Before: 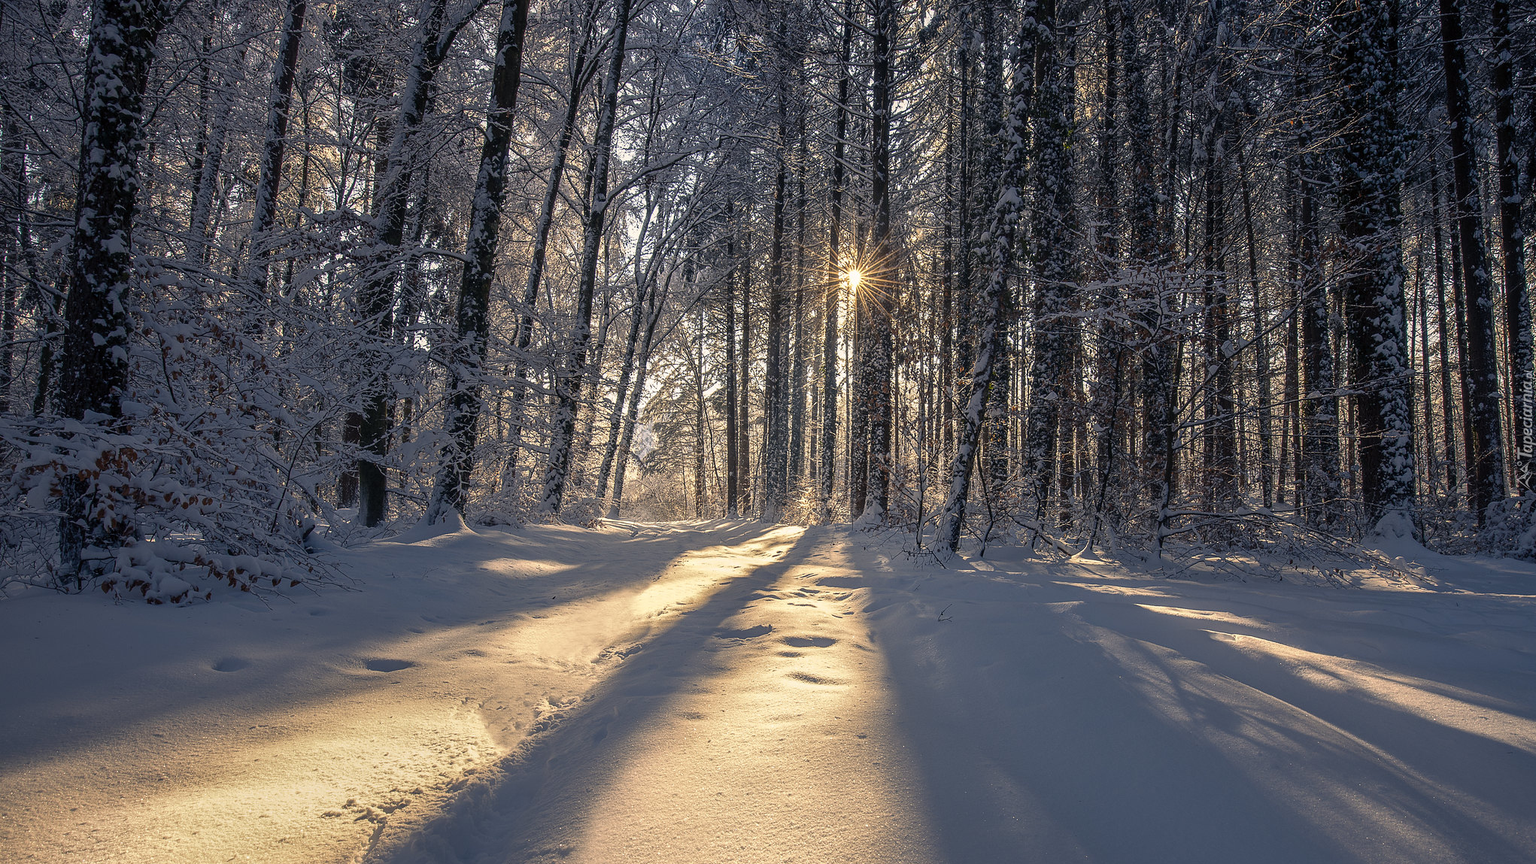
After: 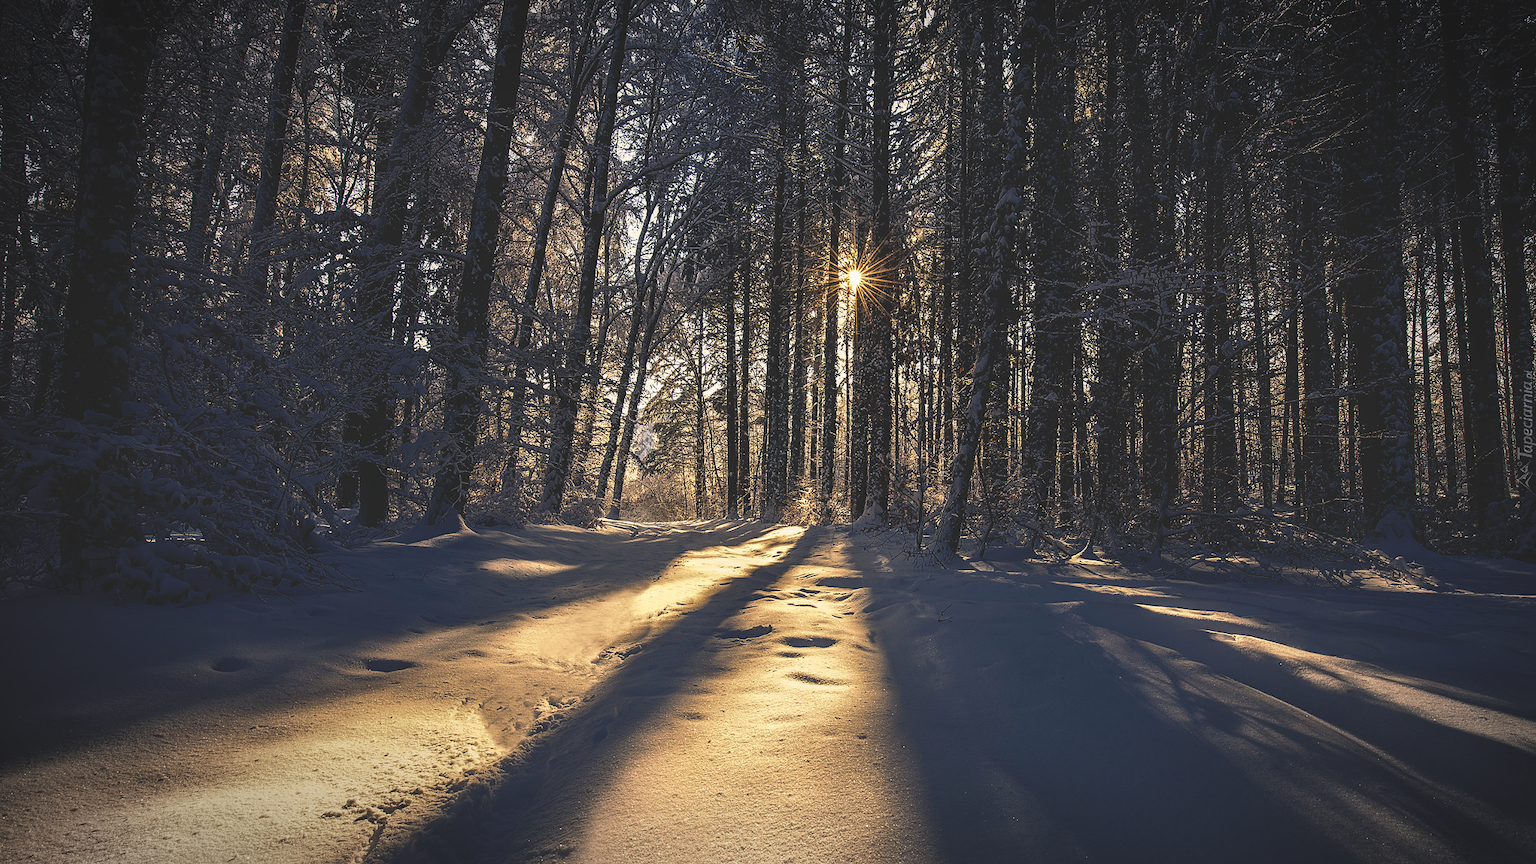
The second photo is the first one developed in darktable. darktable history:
base curve: curves: ch0 [(0, 0.02) (0.083, 0.036) (1, 1)], preserve colors none
vignetting: automatic ratio true
